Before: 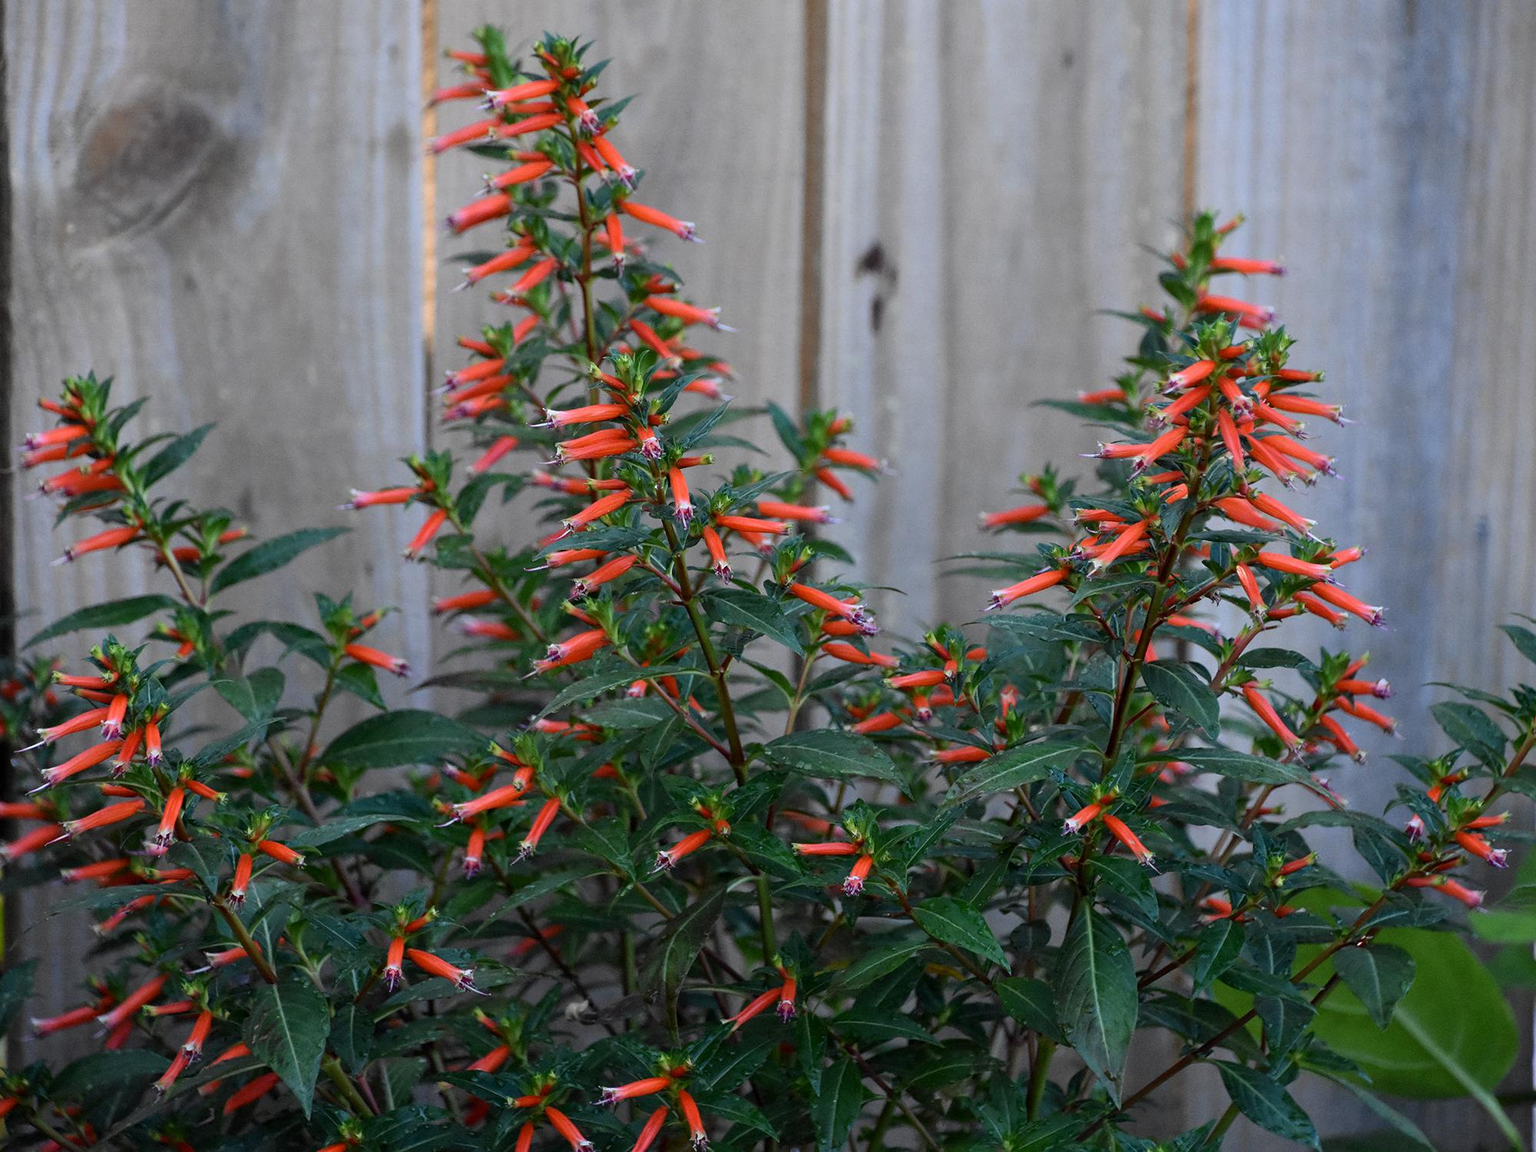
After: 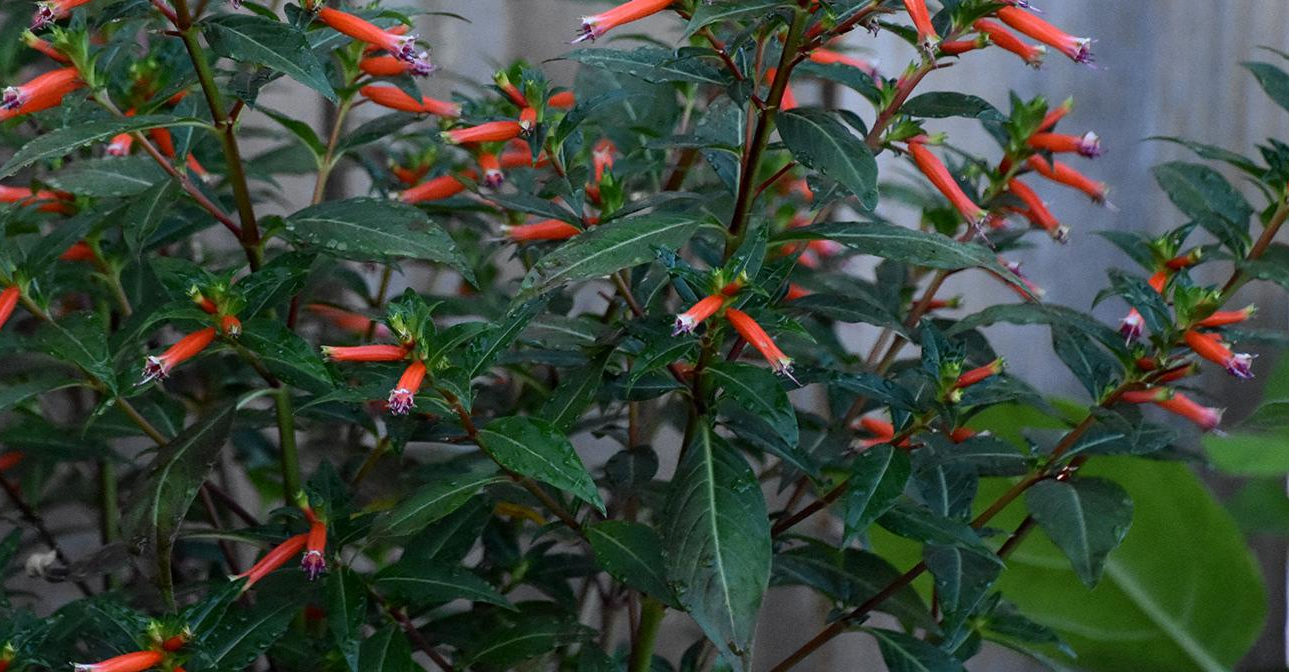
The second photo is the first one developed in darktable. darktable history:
white balance: emerald 1
crop and rotate: left 35.509%, top 50.238%, bottom 4.934%
